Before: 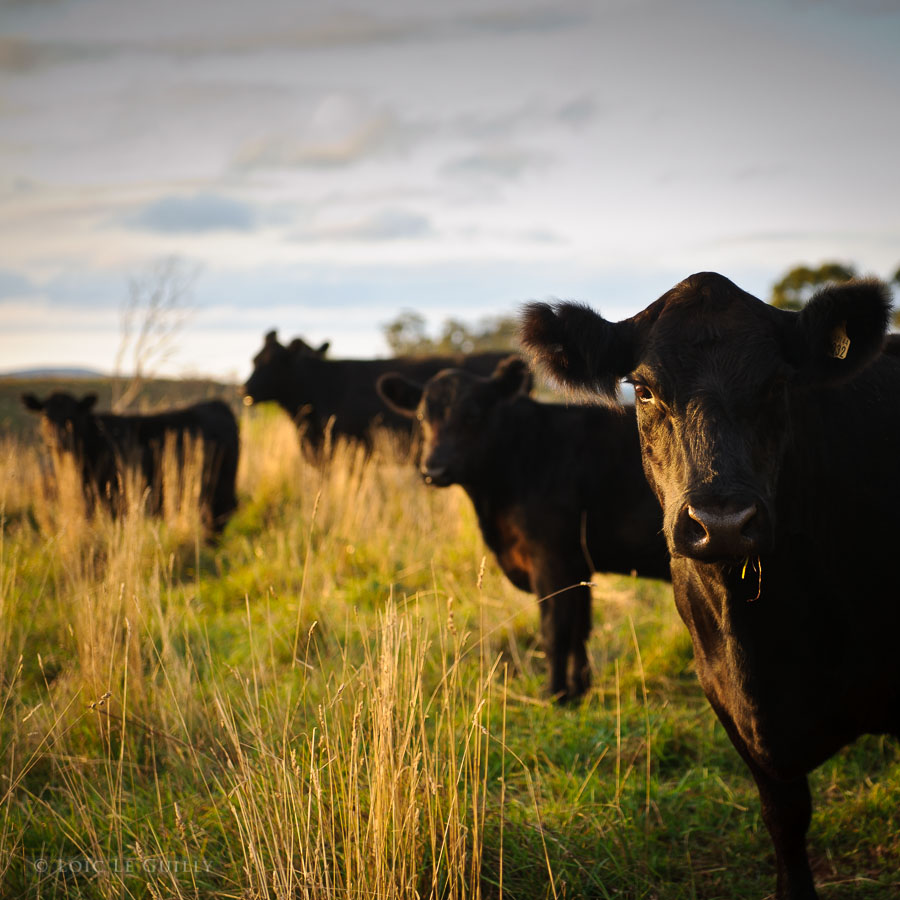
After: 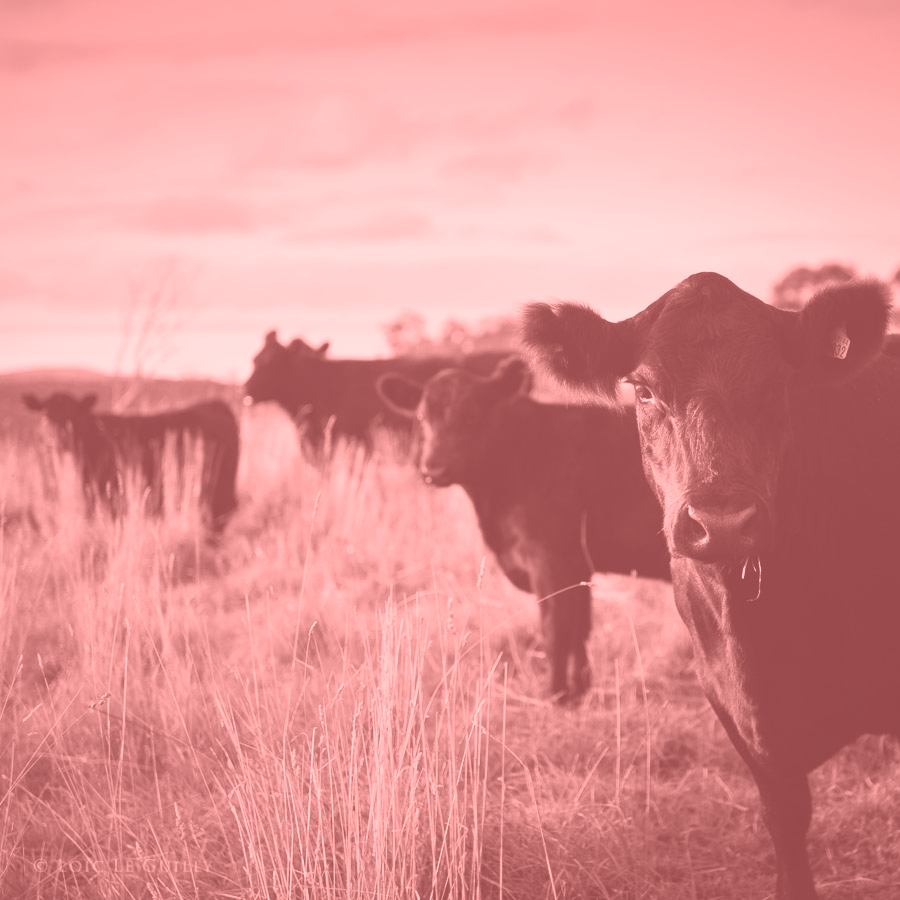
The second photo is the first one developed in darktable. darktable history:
colorize: saturation 51%, source mix 50.67%, lightness 50.67%
exposure: black level correction 0.001, exposure 0.5 EV, compensate exposure bias true, compensate highlight preservation false
